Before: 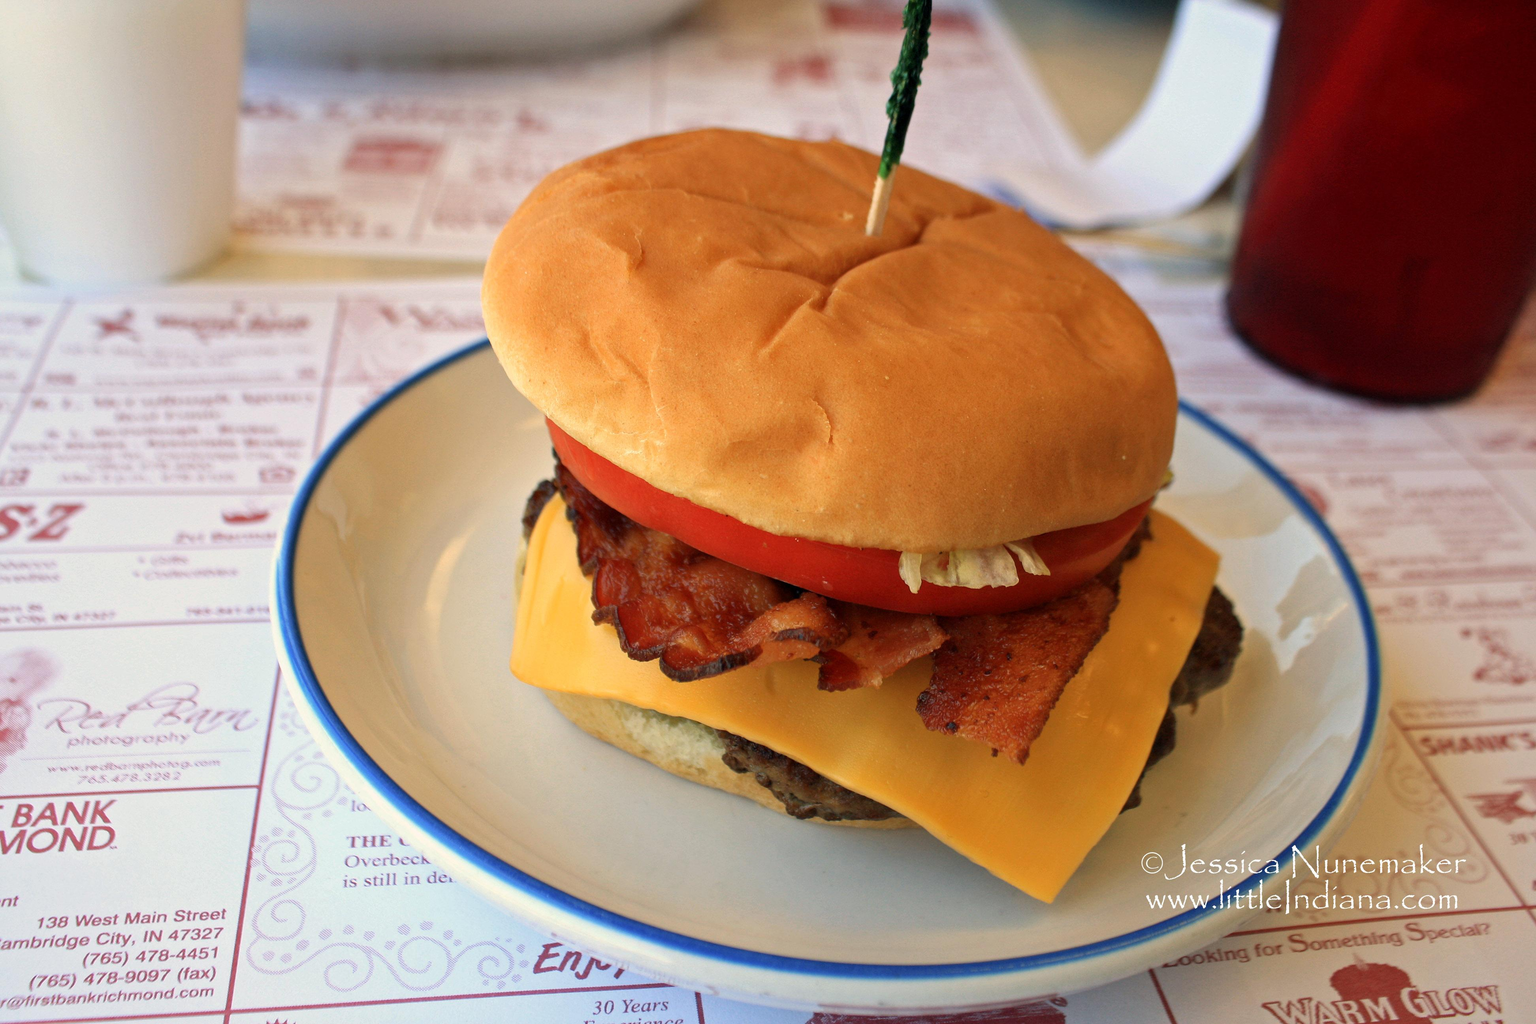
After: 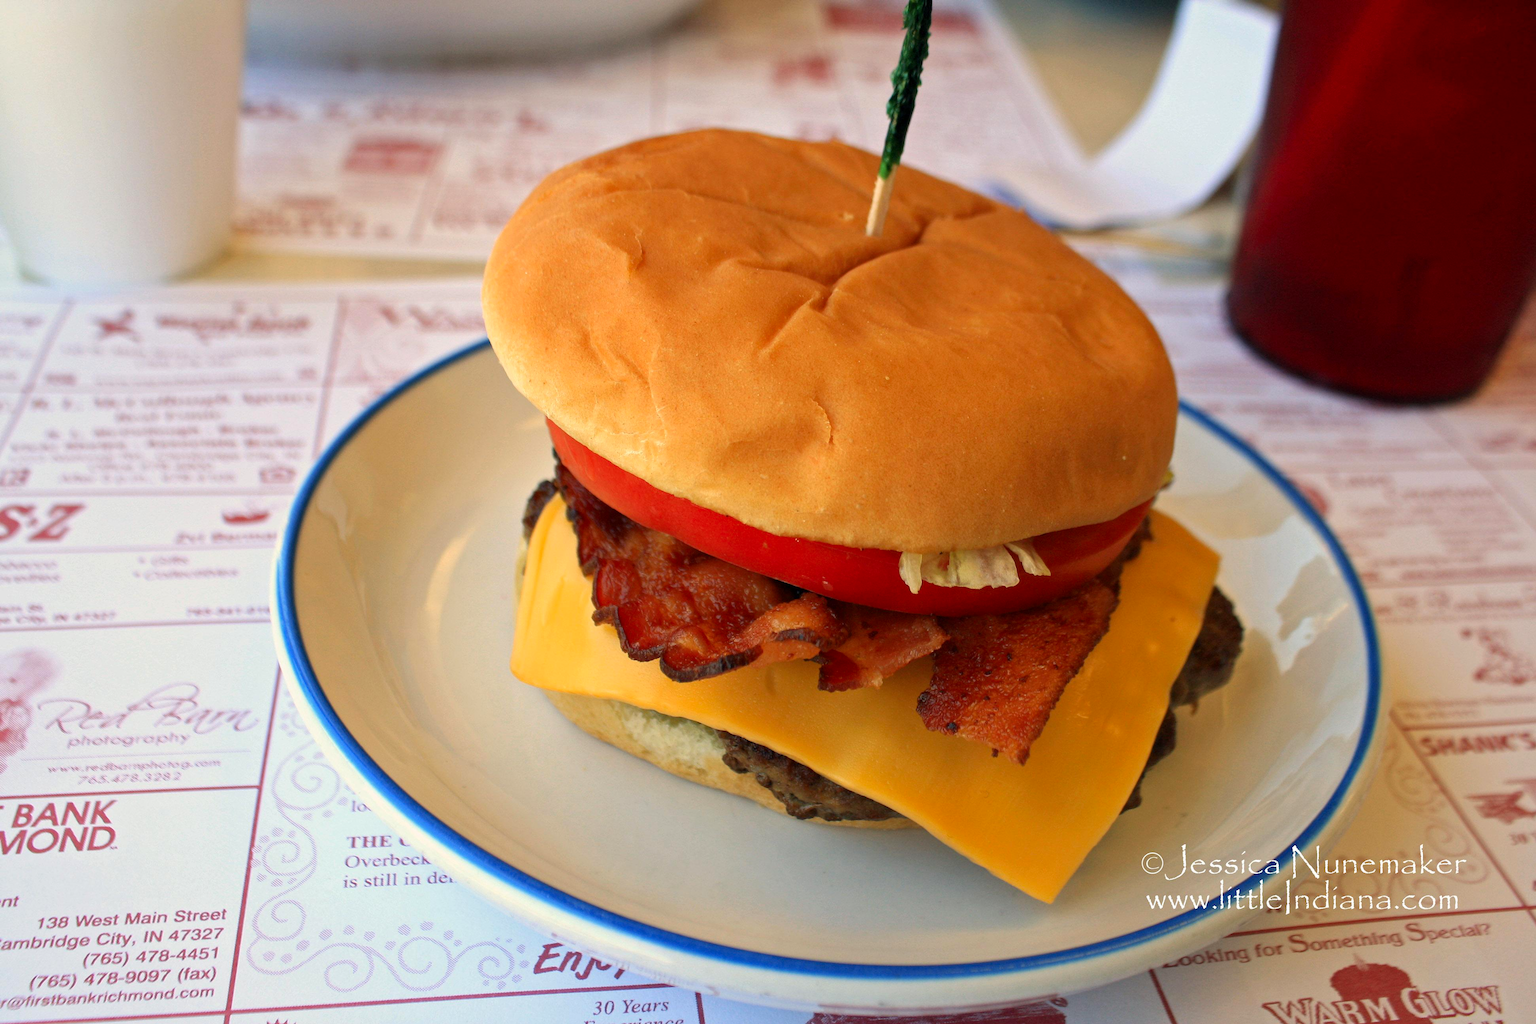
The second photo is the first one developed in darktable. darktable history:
contrast brightness saturation: saturation 0.126
